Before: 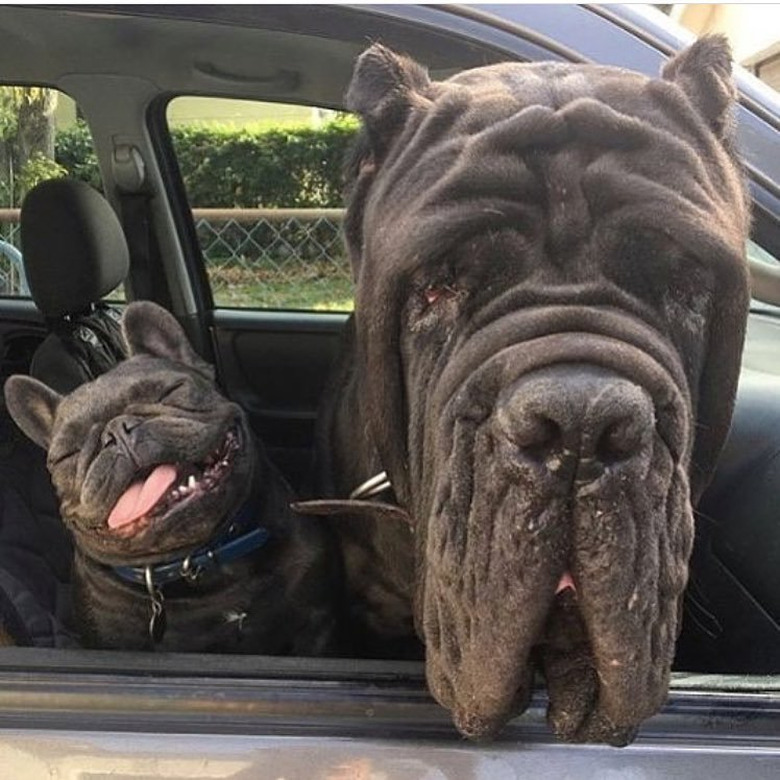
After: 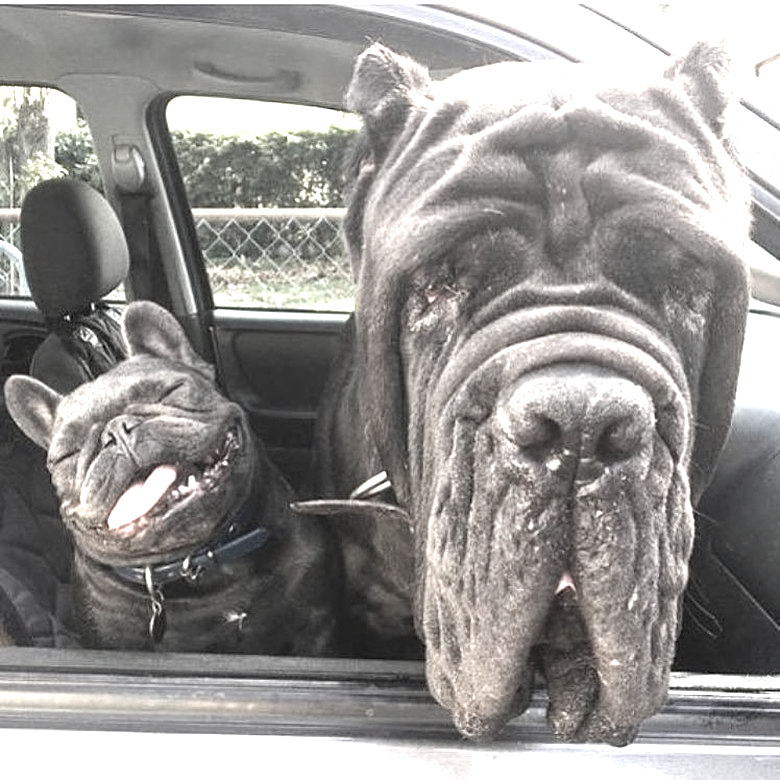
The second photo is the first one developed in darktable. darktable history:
color correction: highlights b* -0.057, saturation 0.295
exposure: black level correction 0, exposure 1.89 EV, compensate highlight preservation false
